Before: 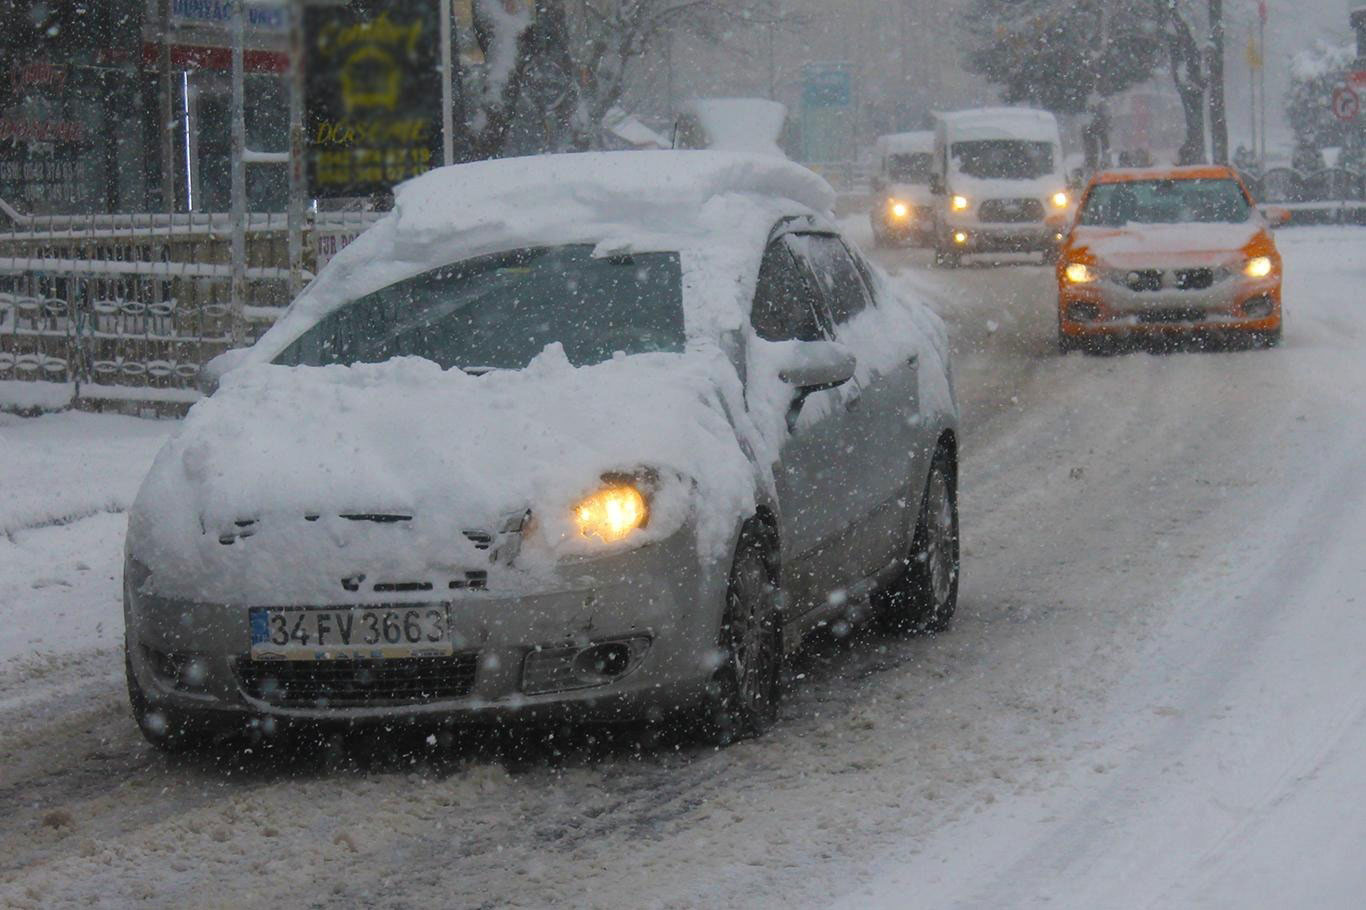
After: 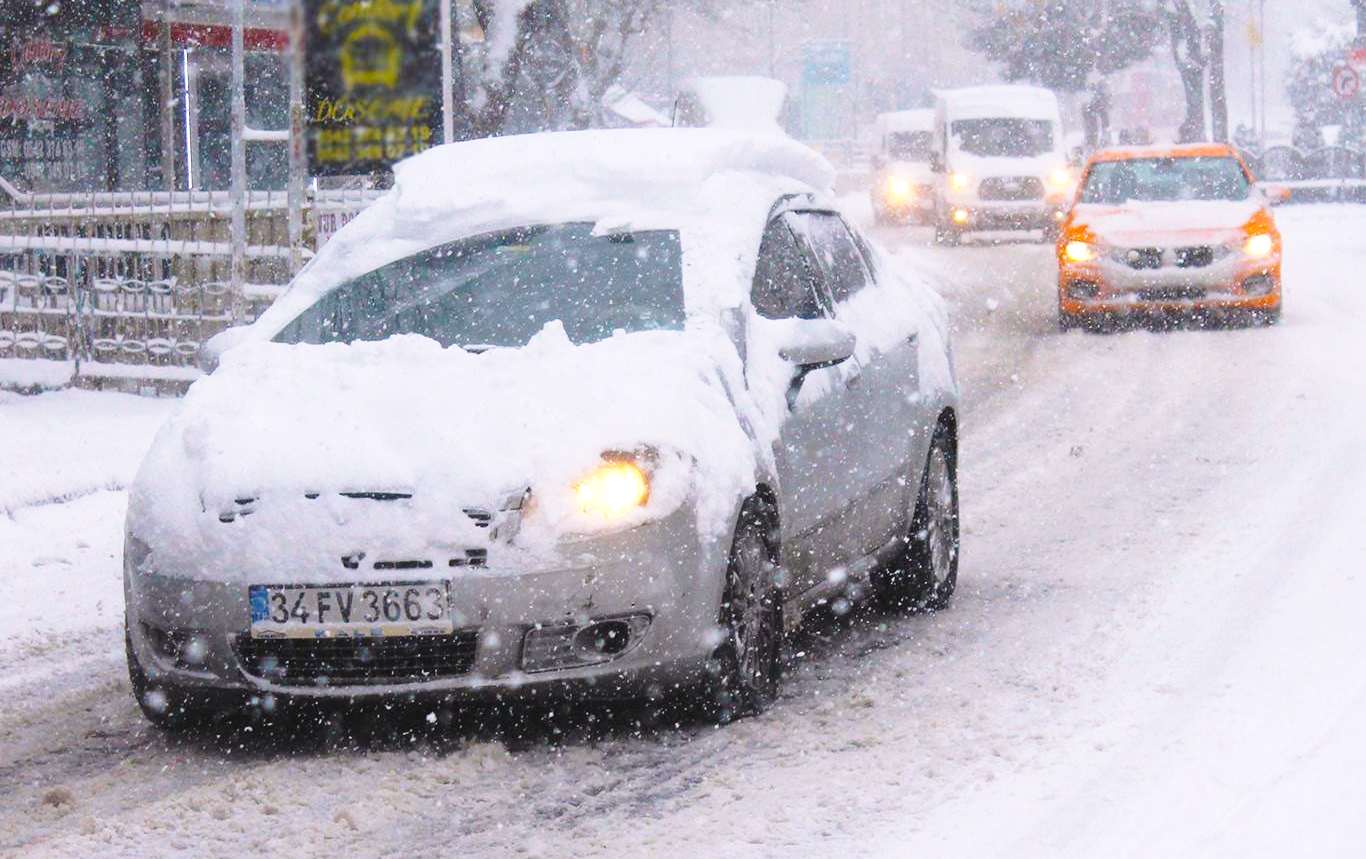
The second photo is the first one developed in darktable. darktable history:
crop and rotate: top 2.479%, bottom 3.018%
white balance: red 1.05, blue 1.072
base curve: curves: ch0 [(0, 0) (0.028, 0.03) (0.121, 0.232) (0.46, 0.748) (0.859, 0.968) (1, 1)], preserve colors none
exposure: black level correction 0, exposure 0.7 EV, compensate exposure bias true, compensate highlight preservation false
